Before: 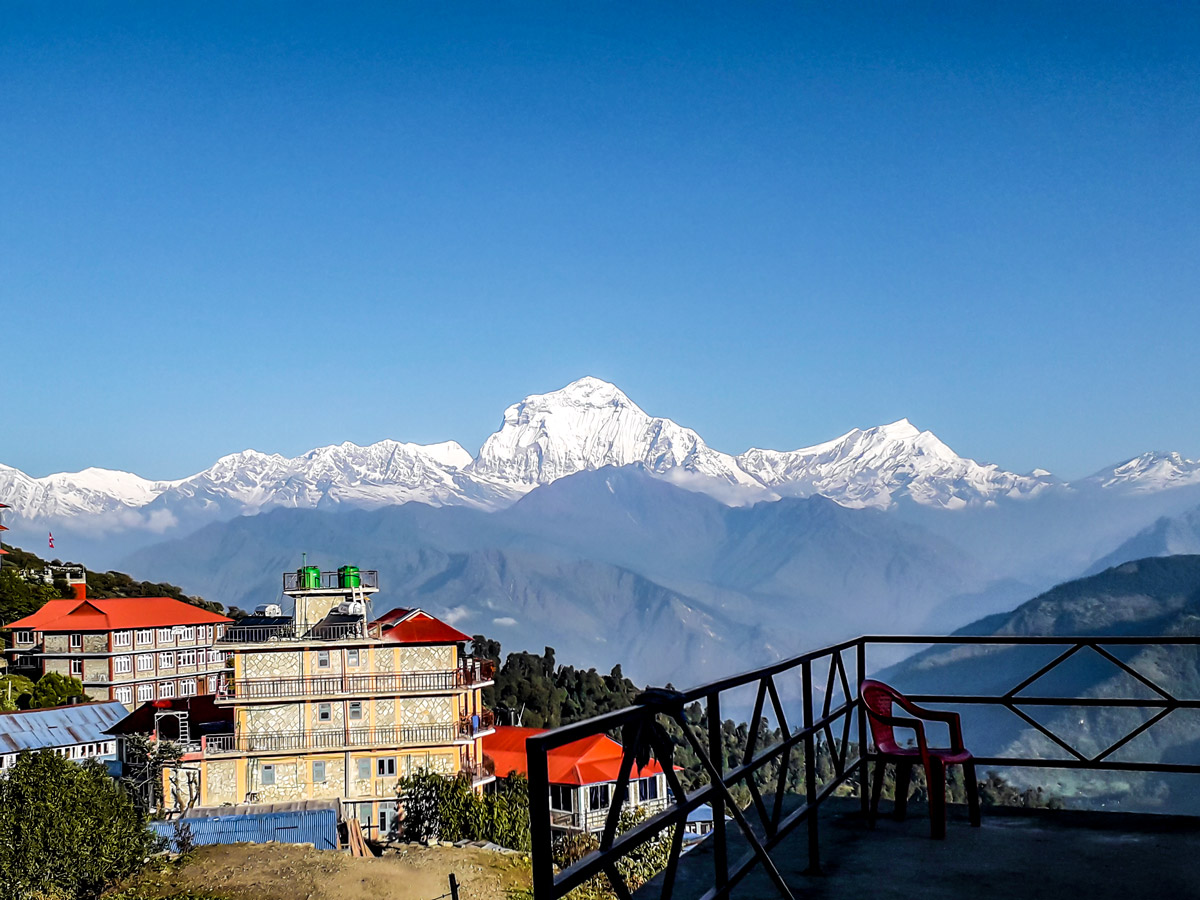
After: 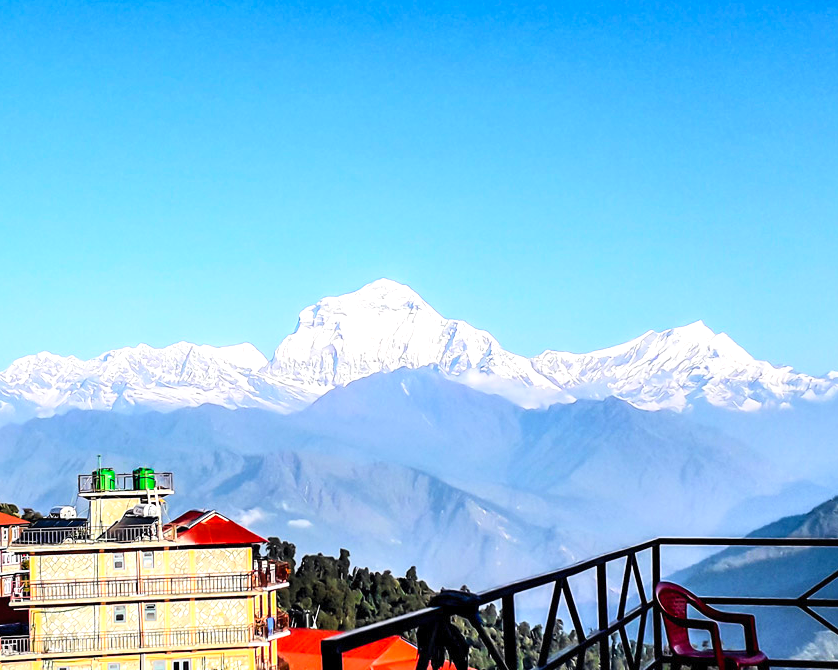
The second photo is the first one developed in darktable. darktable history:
exposure: exposure 0.518 EV, compensate exposure bias true, compensate highlight preservation false
contrast brightness saturation: contrast 0.195, brightness 0.161, saturation 0.23
crop and rotate: left 17.15%, top 10.964%, right 12.966%, bottom 14.481%
